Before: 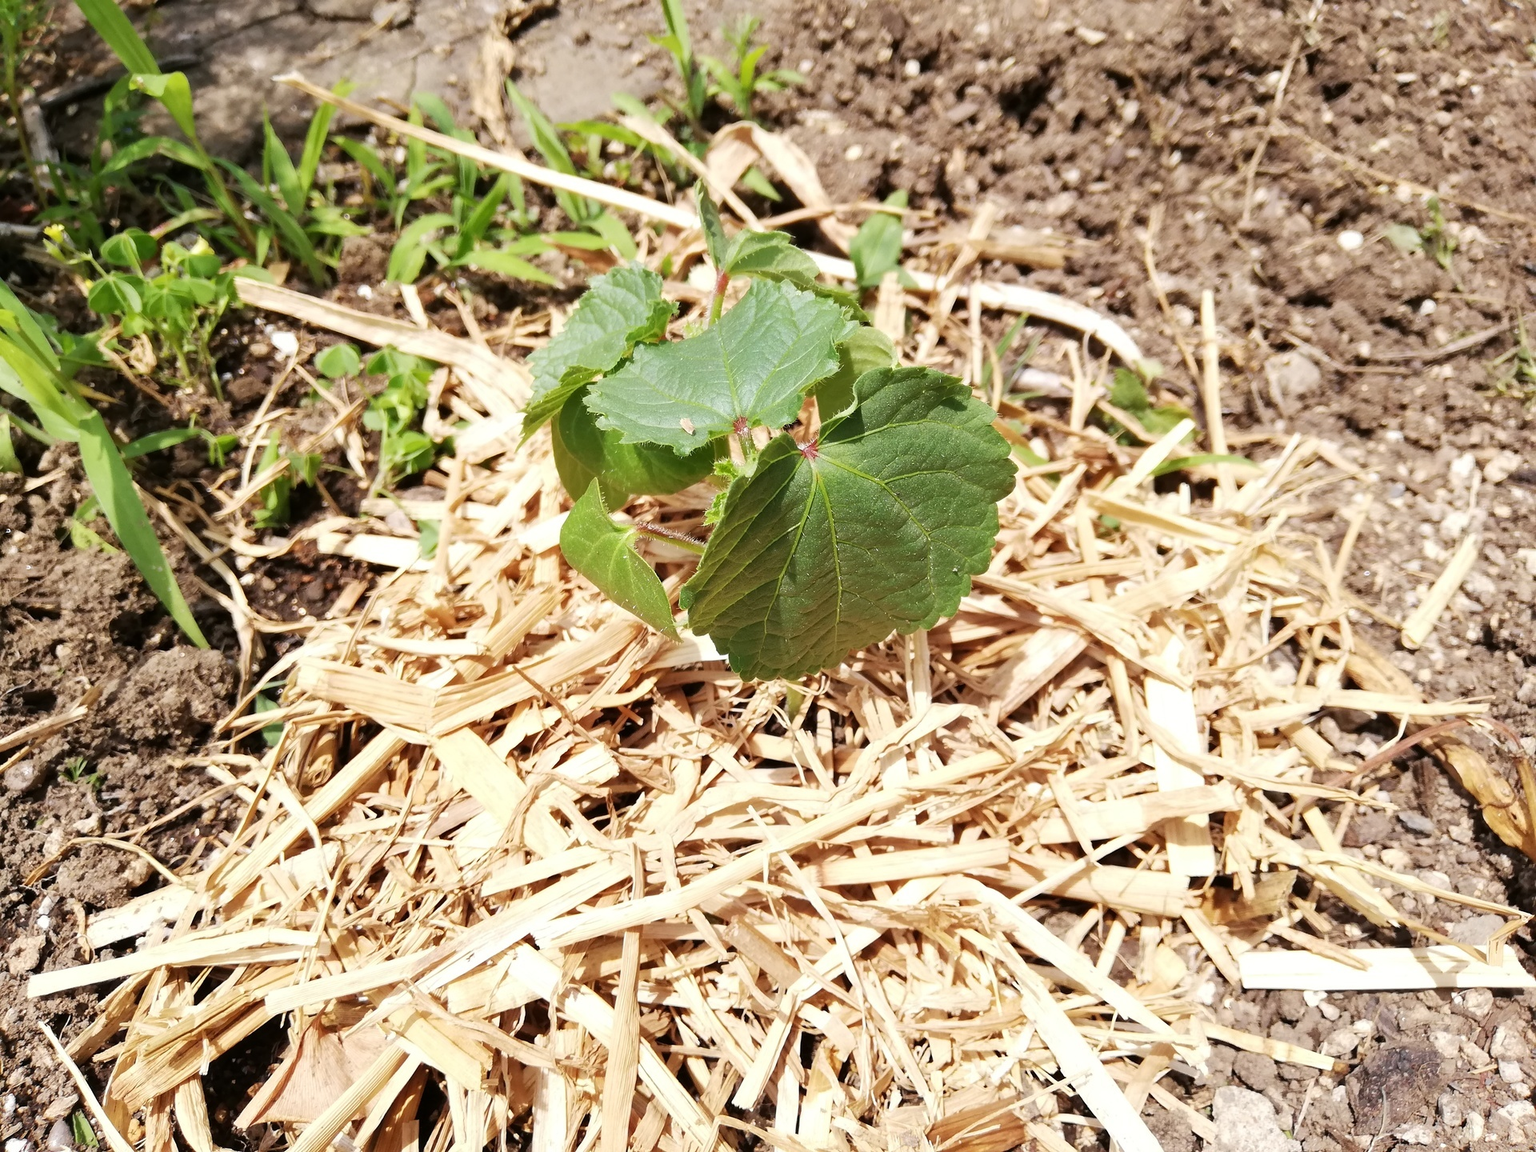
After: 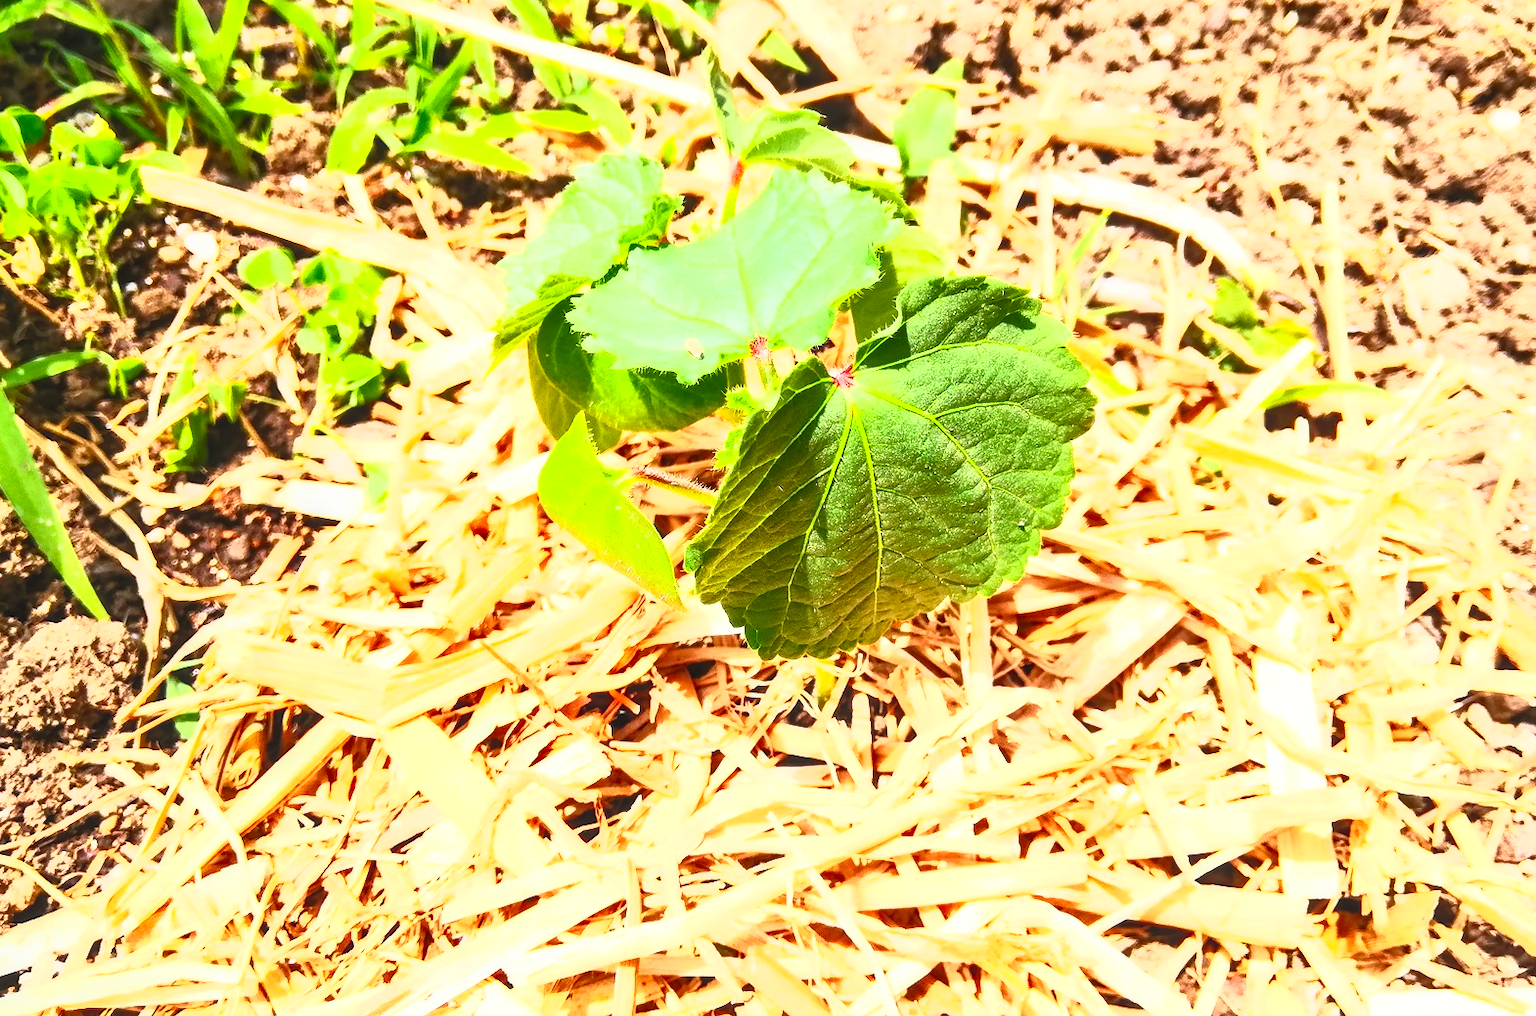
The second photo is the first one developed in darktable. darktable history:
contrast brightness saturation: contrast 0.981, brightness 0.996, saturation 0.991
local contrast: on, module defaults
crop: left 7.836%, top 12.309%, right 10.391%, bottom 15.472%
